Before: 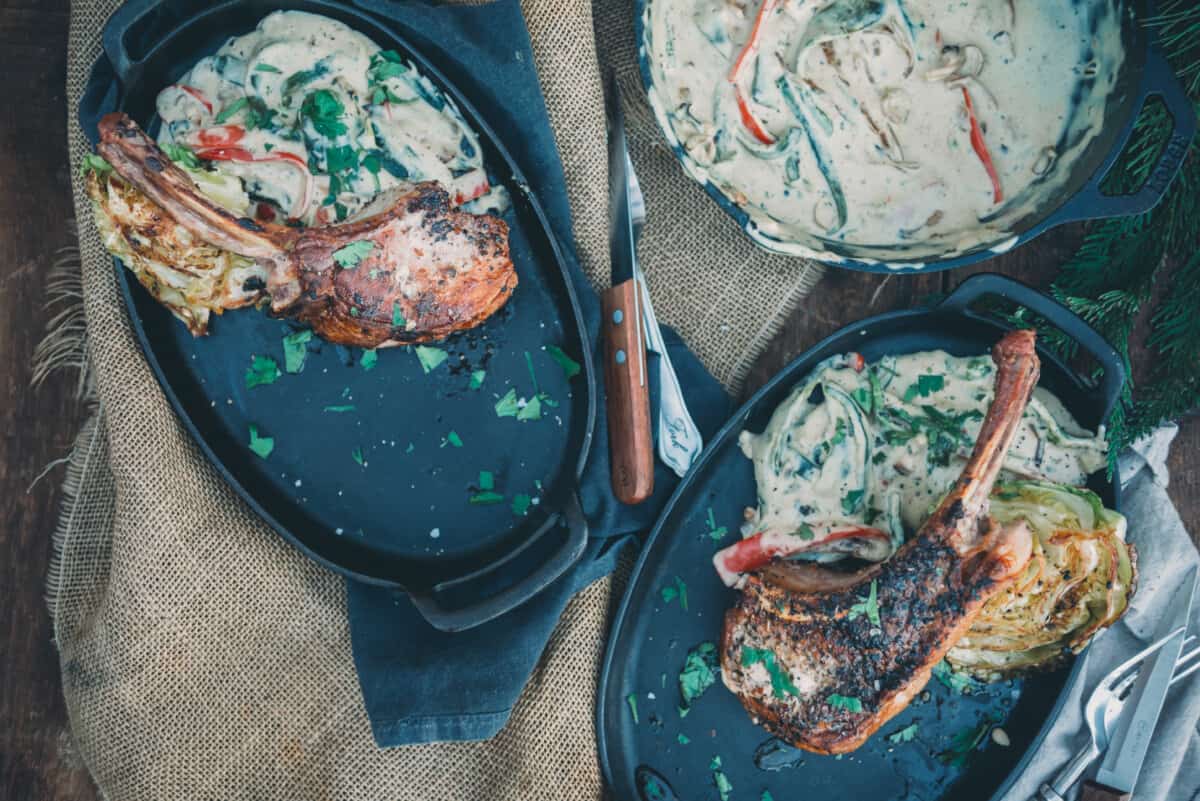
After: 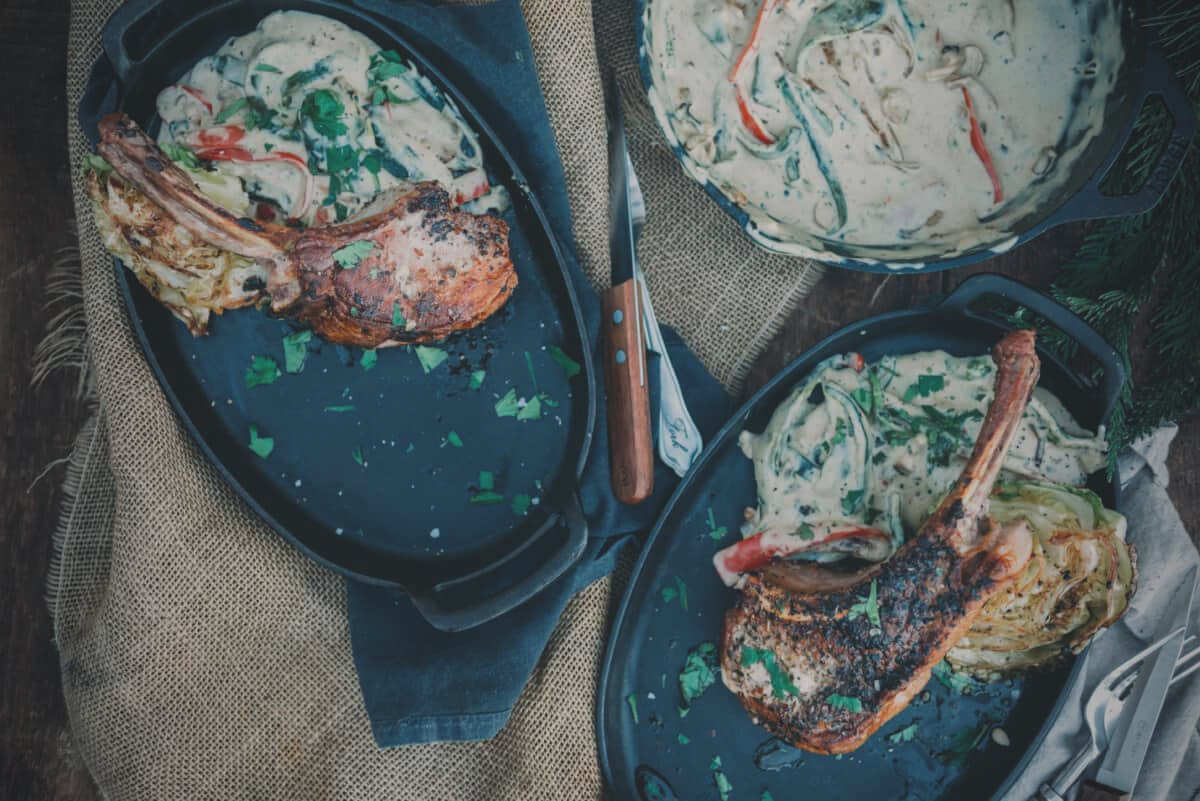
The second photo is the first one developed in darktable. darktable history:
vignetting: fall-off start 97%, fall-off radius 100%, width/height ratio 0.609, unbound false
white balance: emerald 1
exposure: black level correction -0.015, exposure -0.5 EV, compensate highlight preservation false
